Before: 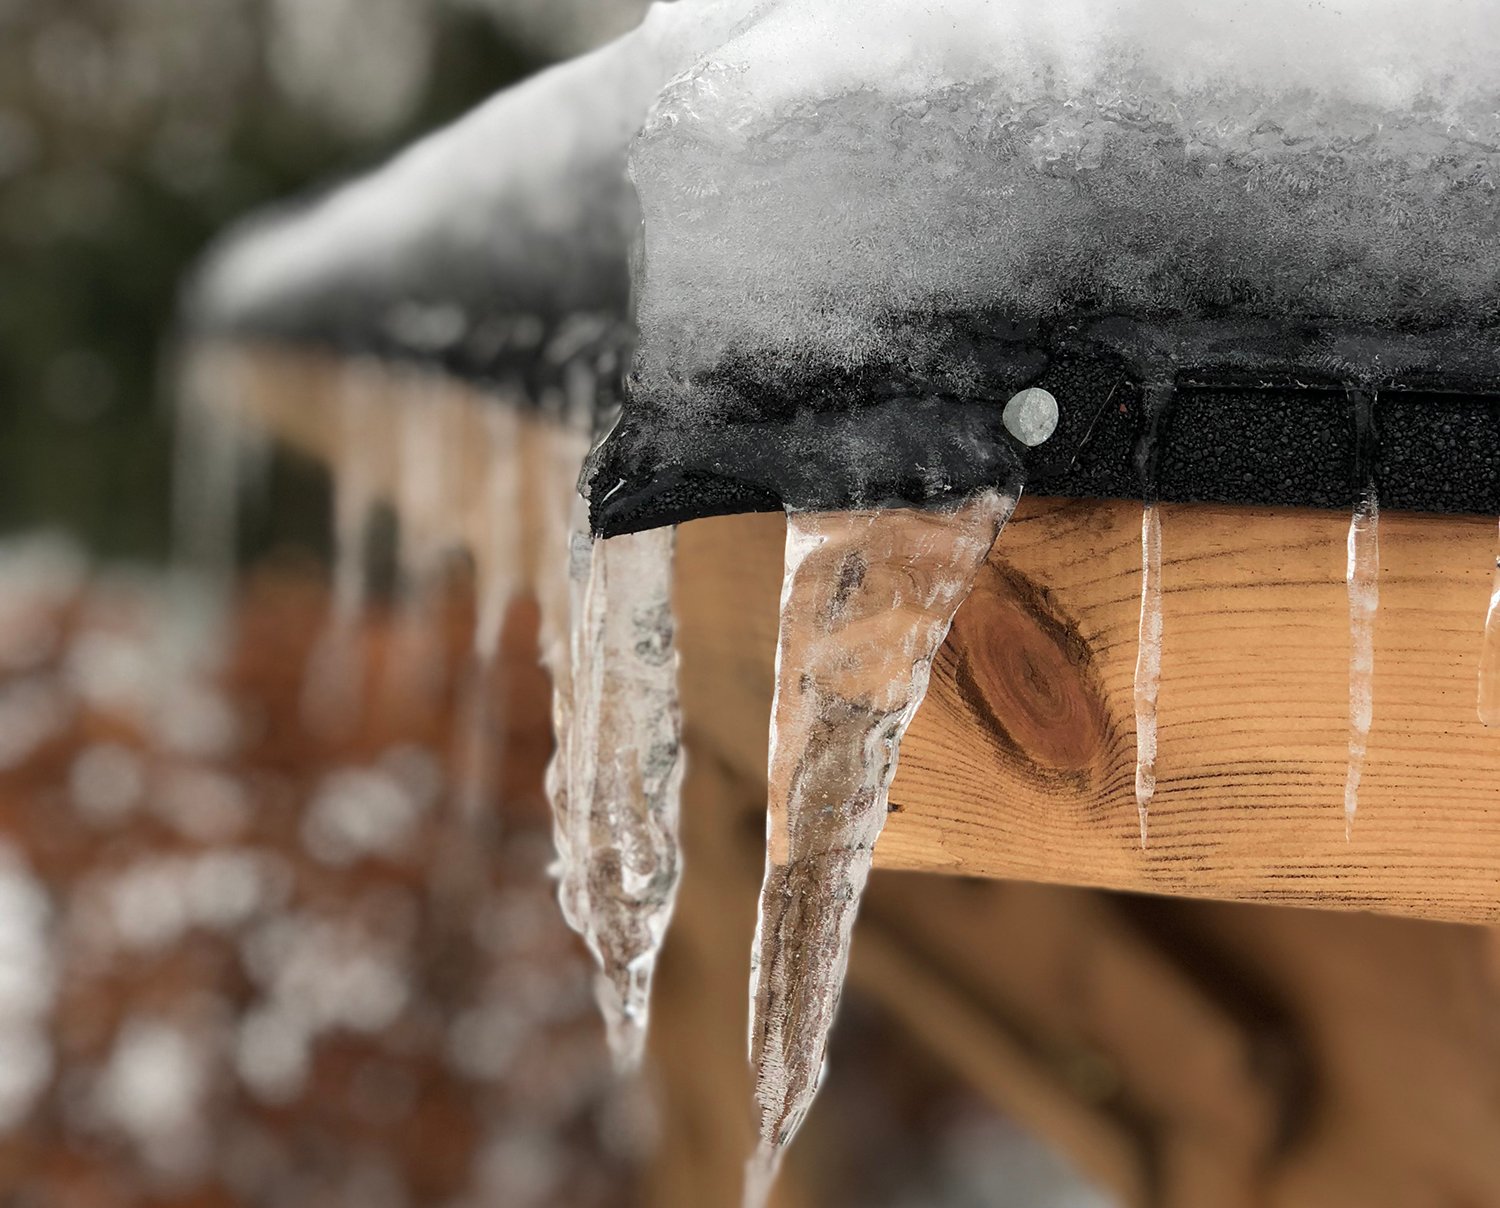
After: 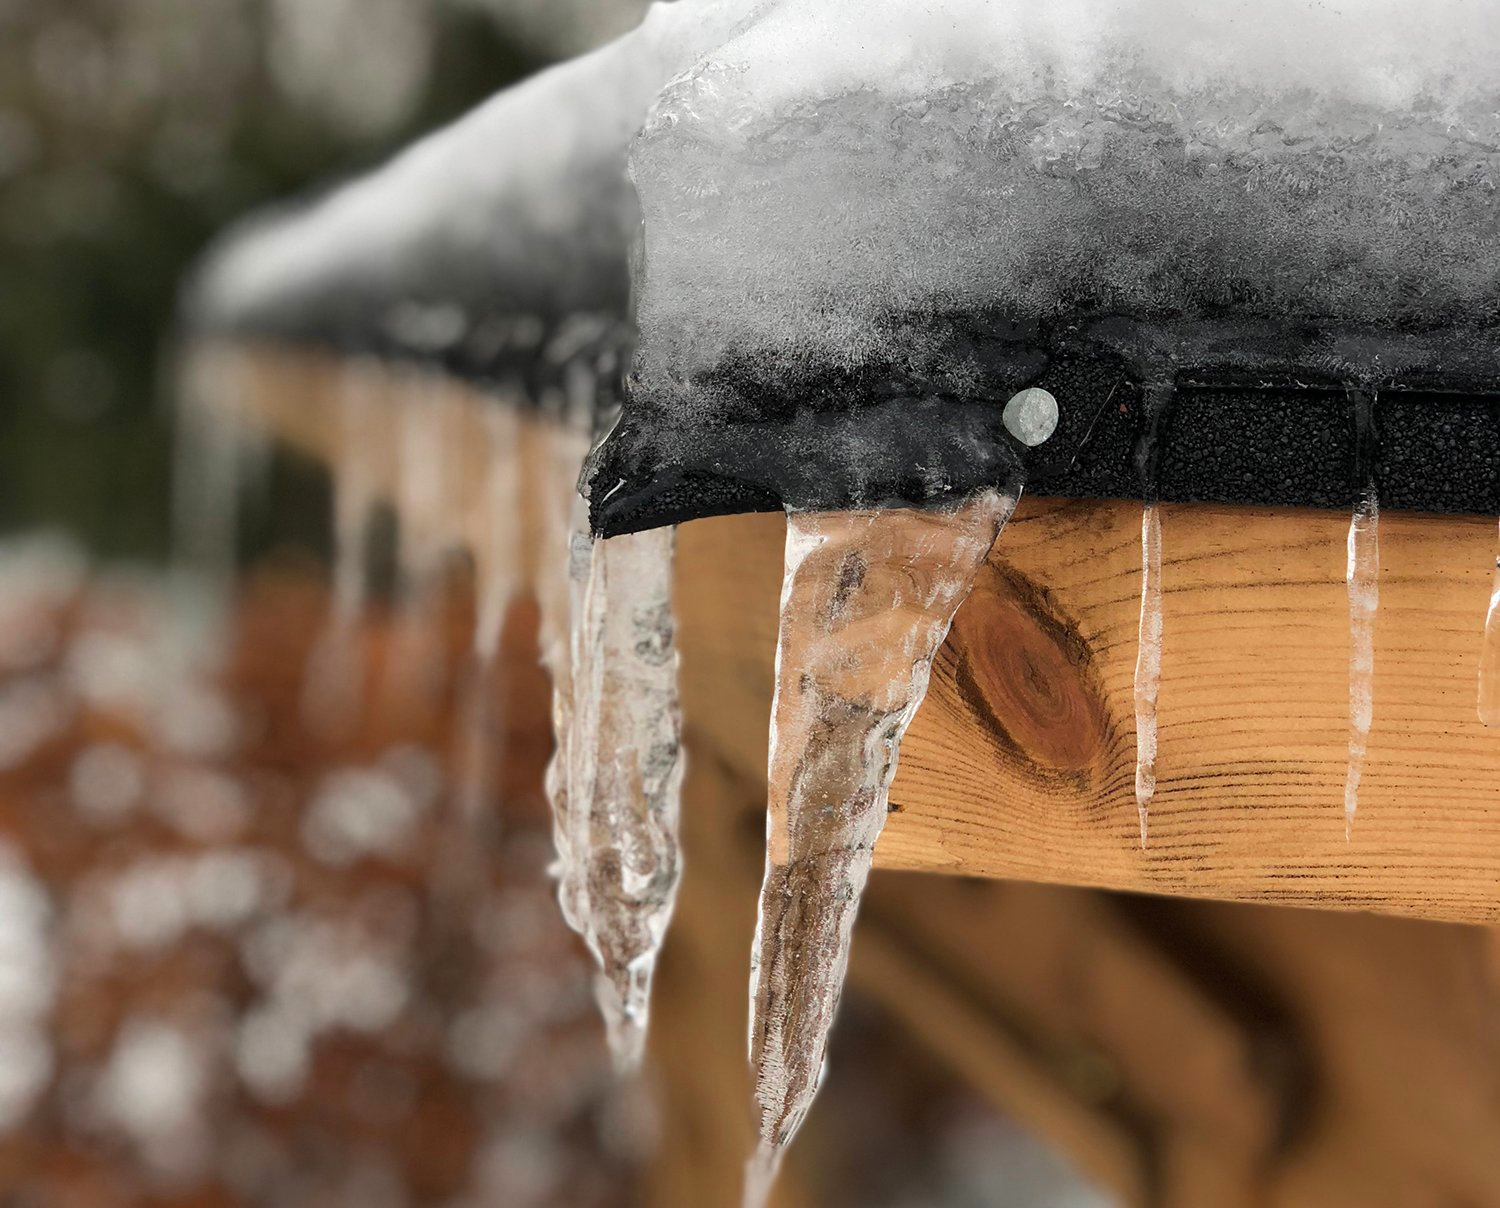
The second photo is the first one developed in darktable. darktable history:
color balance rgb: perceptual saturation grading › global saturation 0.064%, perceptual saturation grading › mid-tones 11.72%, global vibrance 20%
